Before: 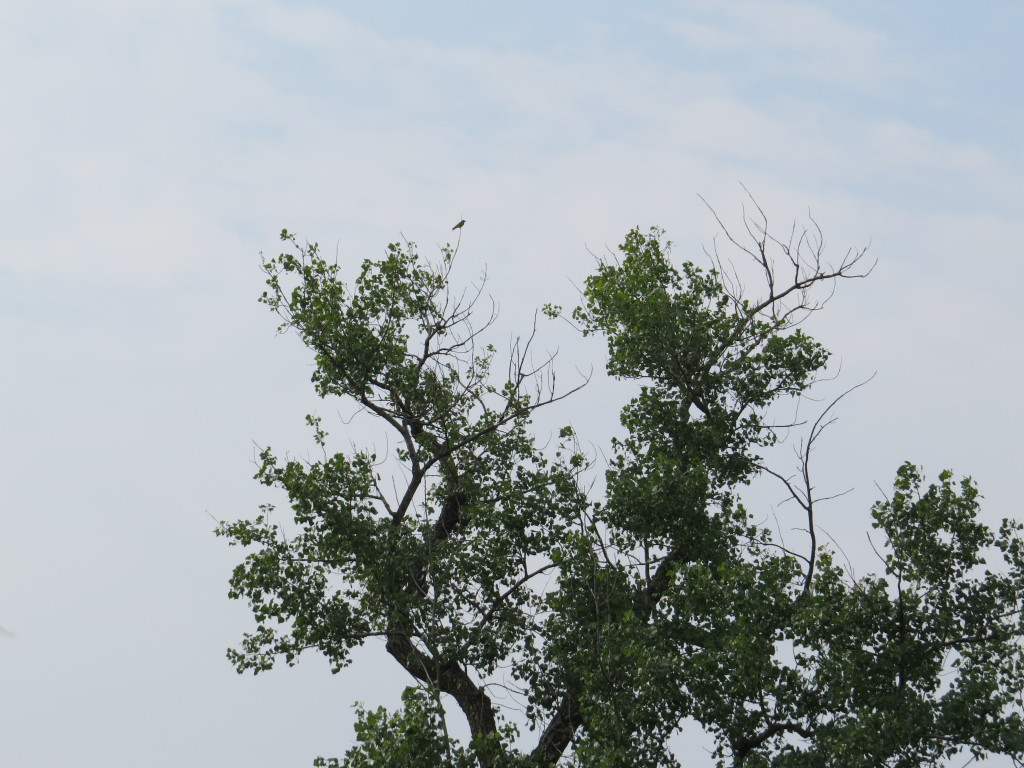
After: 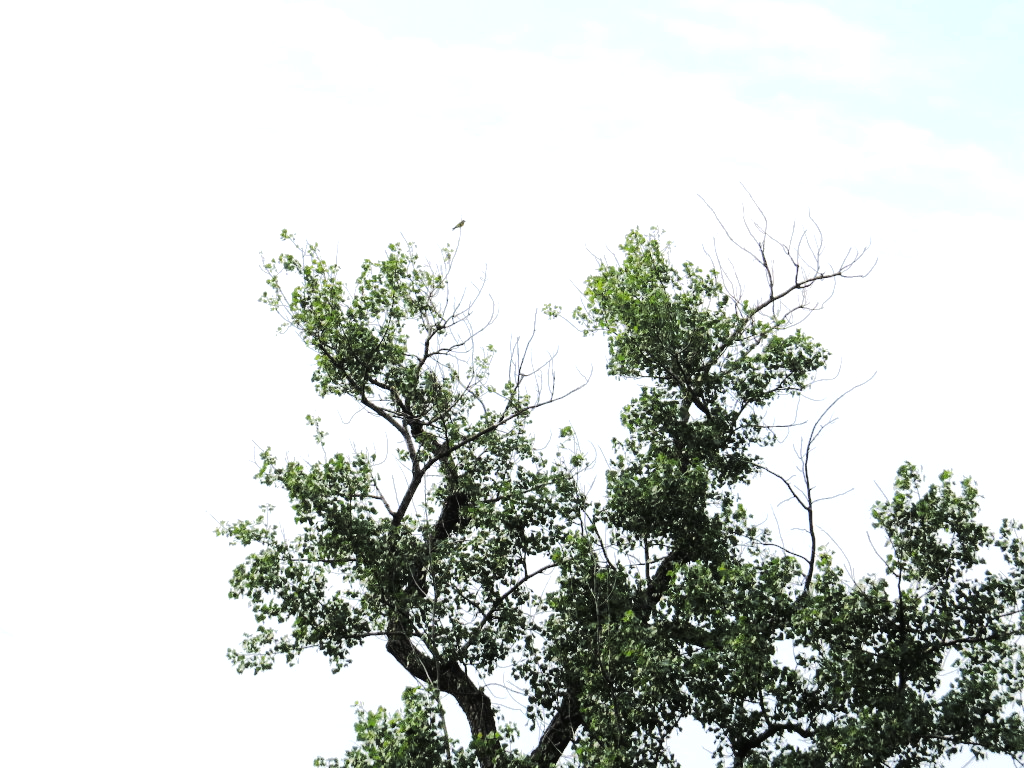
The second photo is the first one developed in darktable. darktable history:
tone curve: curves: ch0 [(0, 0) (0.003, 0.001) (0.011, 0.005) (0.025, 0.009) (0.044, 0.014) (0.069, 0.019) (0.1, 0.028) (0.136, 0.039) (0.177, 0.073) (0.224, 0.134) (0.277, 0.218) (0.335, 0.343) (0.399, 0.488) (0.468, 0.608) (0.543, 0.699) (0.623, 0.773) (0.709, 0.819) (0.801, 0.852) (0.898, 0.874) (1, 1)], color space Lab, linked channels, preserve colors none
exposure: black level correction 0, exposure 0.892 EV, compensate highlight preservation false
